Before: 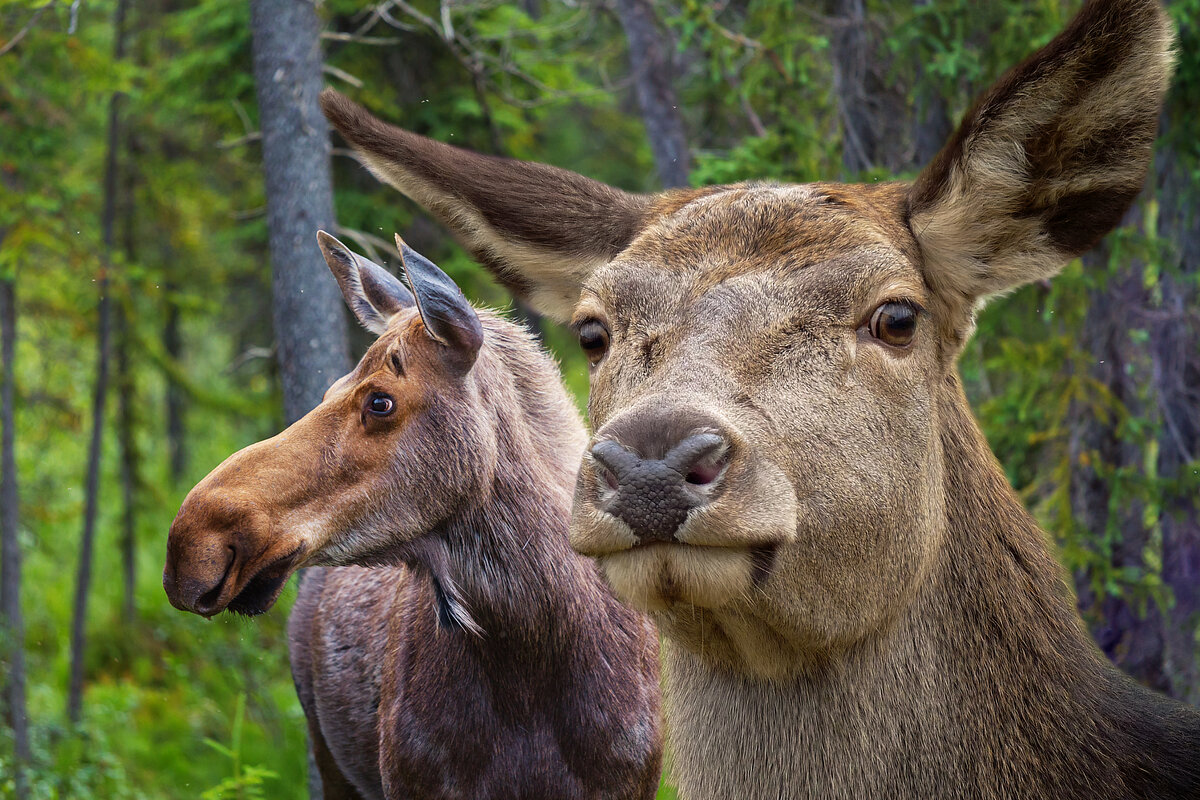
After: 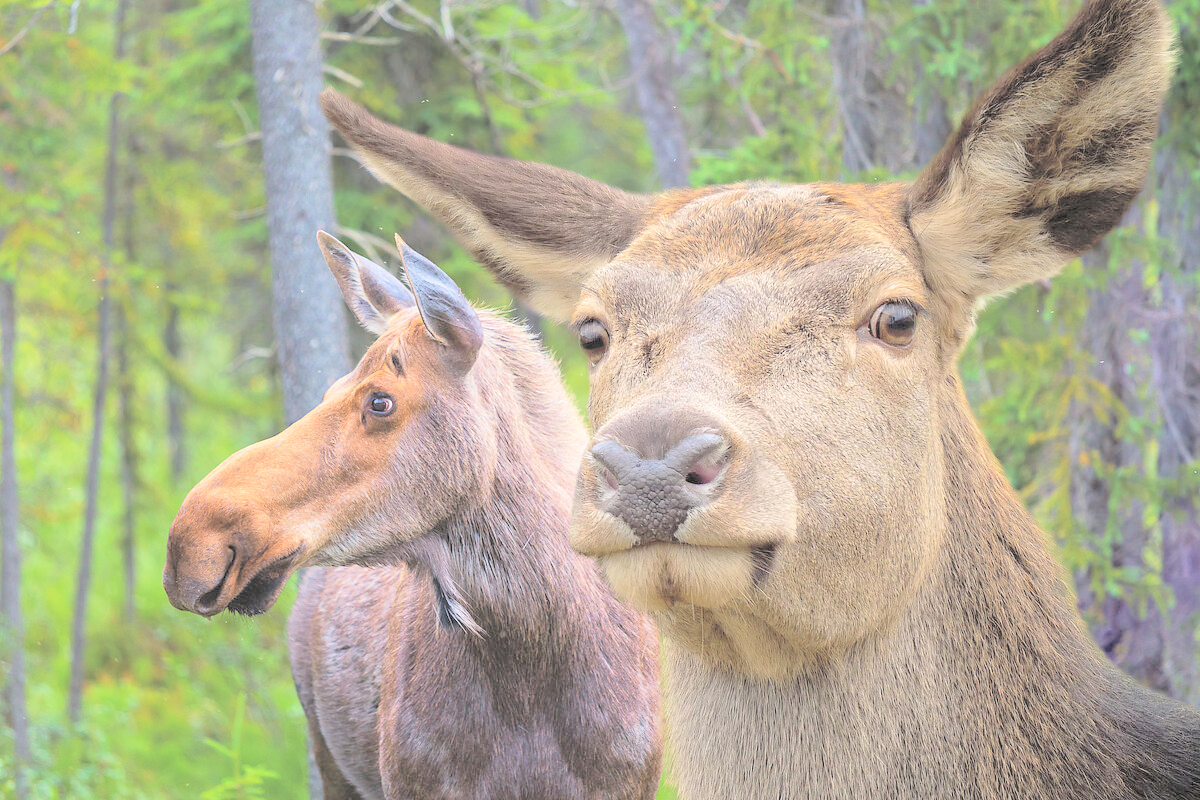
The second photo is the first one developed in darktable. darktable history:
contrast brightness saturation: brightness 0.995
